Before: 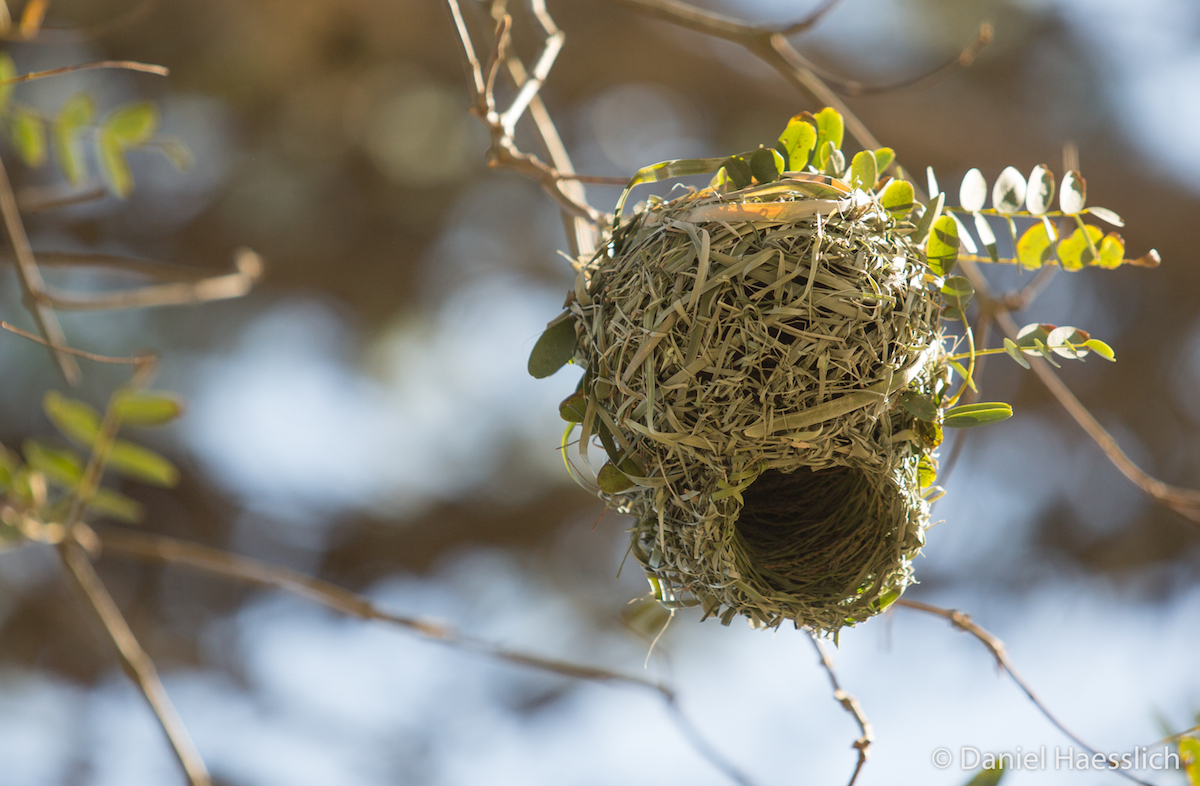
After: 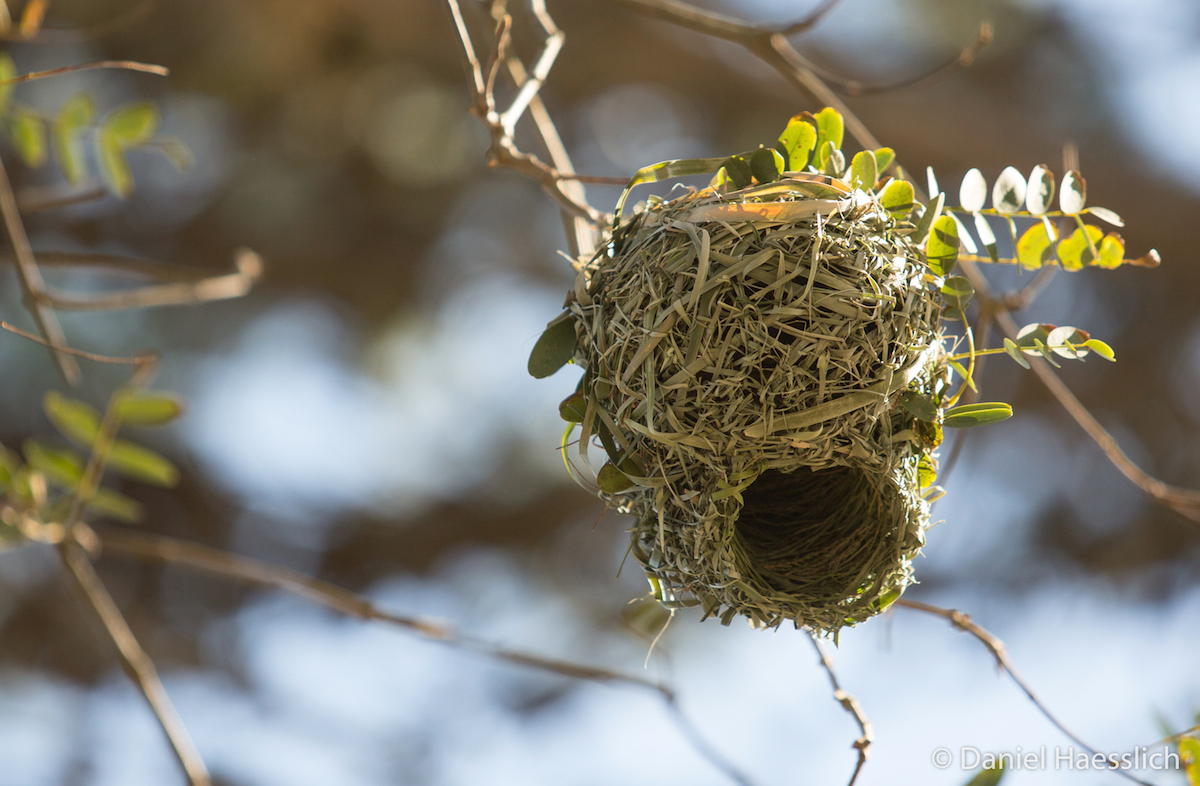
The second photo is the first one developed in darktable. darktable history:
base curve: curves: ch0 [(0, 0) (0.303, 0.277) (1, 1)], preserve colors none
tone curve: curves: ch0 [(0, 0) (0.08, 0.069) (0.4, 0.391) (0.6, 0.609) (0.92, 0.93) (1, 1)], color space Lab, independent channels, preserve colors none
